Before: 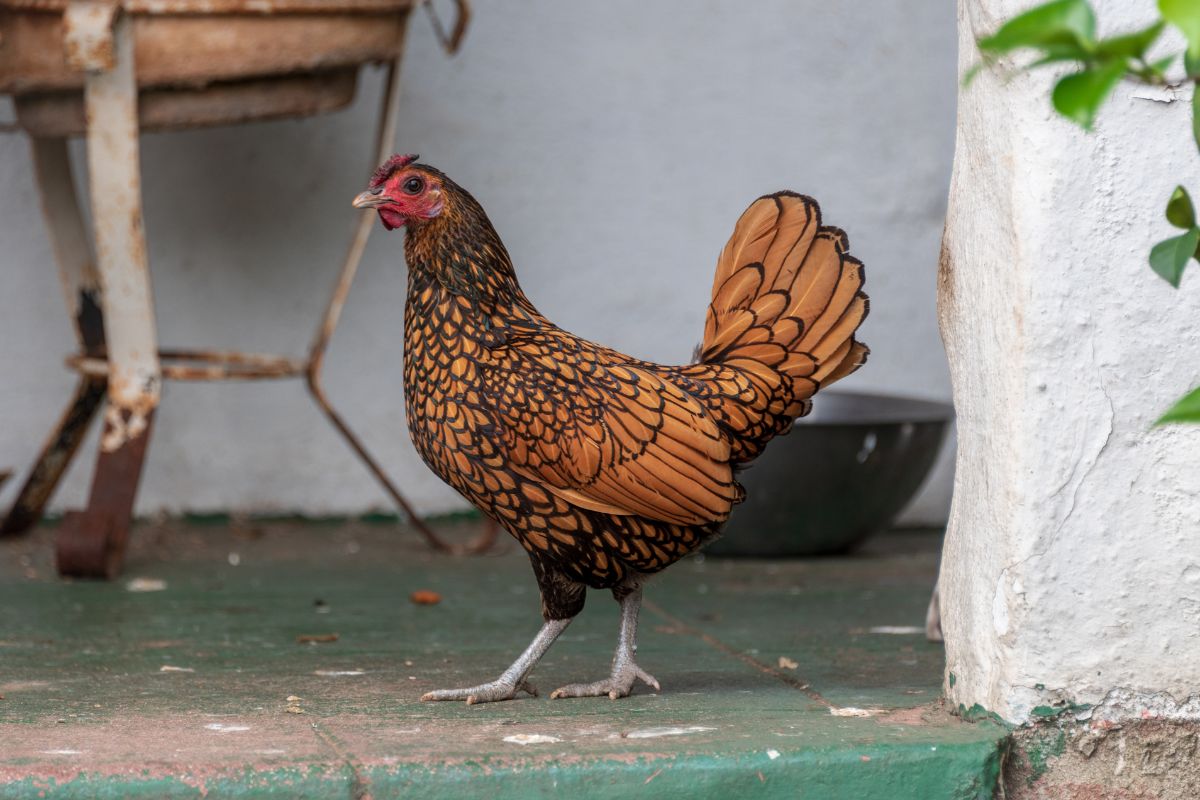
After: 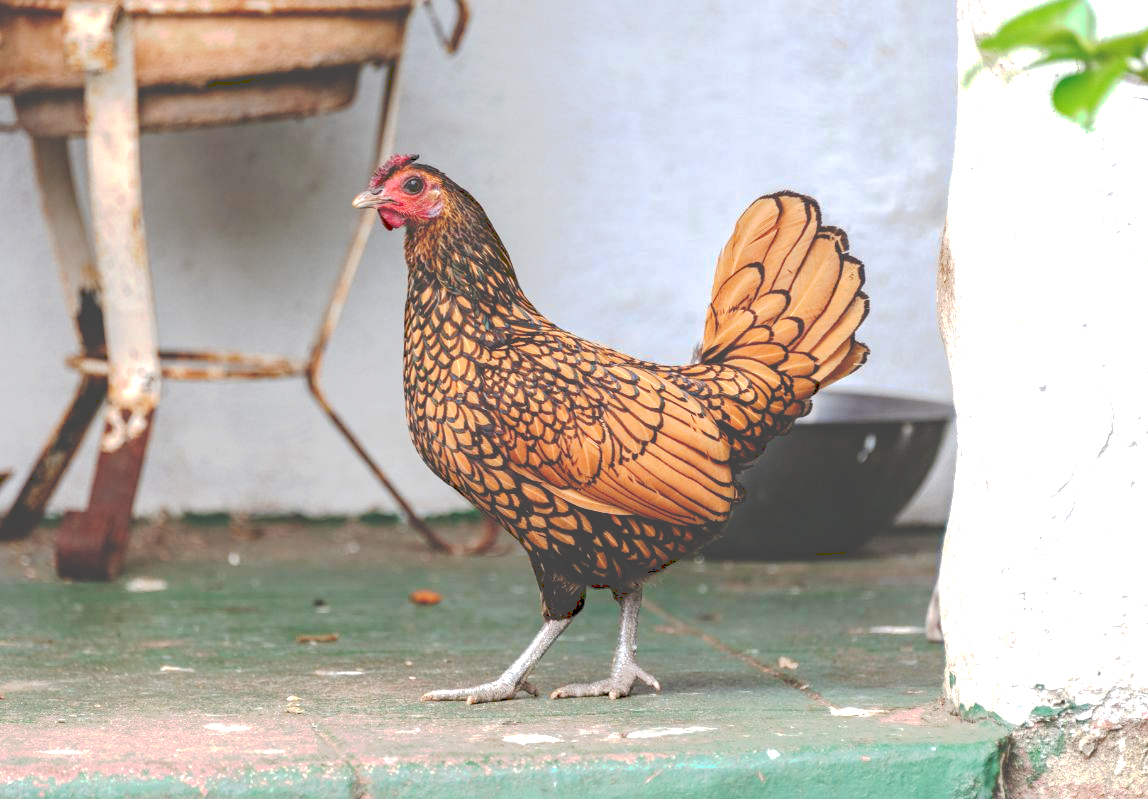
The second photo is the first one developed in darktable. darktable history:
tone curve: curves: ch0 [(0, 0) (0.003, 0.272) (0.011, 0.275) (0.025, 0.275) (0.044, 0.278) (0.069, 0.282) (0.1, 0.284) (0.136, 0.287) (0.177, 0.294) (0.224, 0.314) (0.277, 0.347) (0.335, 0.403) (0.399, 0.473) (0.468, 0.552) (0.543, 0.622) (0.623, 0.69) (0.709, 0.756) (0.801, 0.818) (0.898, 0.865) (1, 1)], preserve colors none
exposure: black level correction -0.002, exposure 1.108 EV, compensate exposure bias true, compensate highlight preservation false
haze removal: compatibility mode true, adaptive false
crop: right 4.261%, bottom 0.049%
